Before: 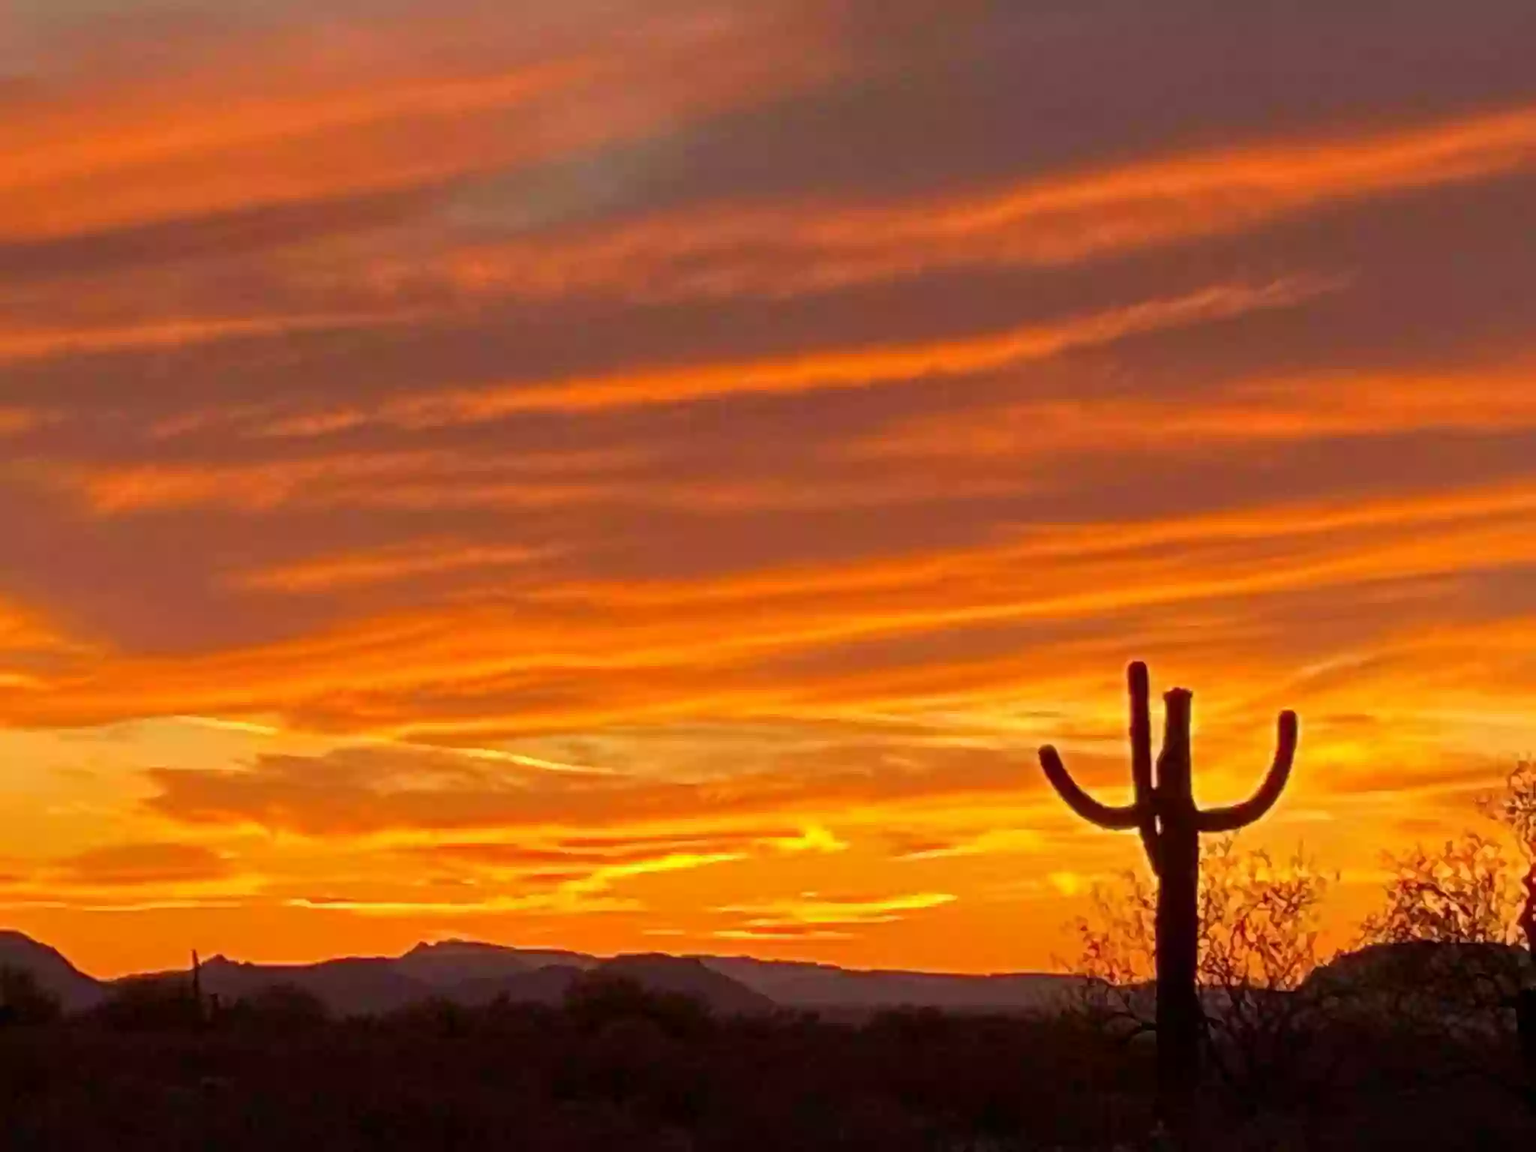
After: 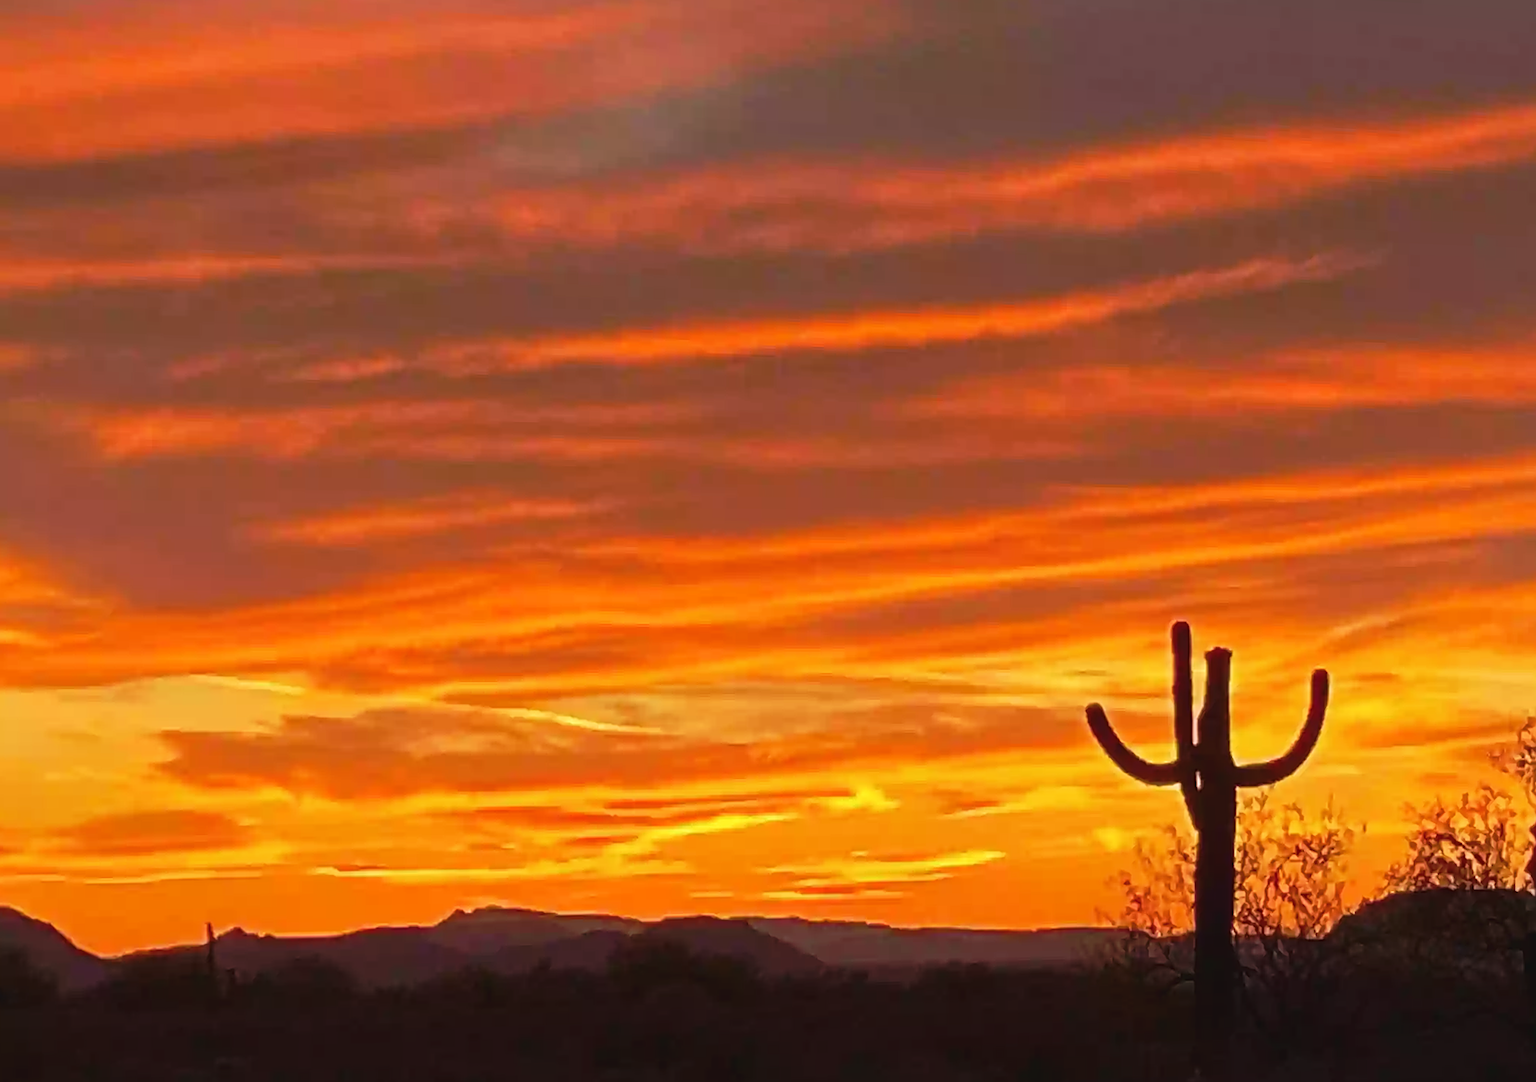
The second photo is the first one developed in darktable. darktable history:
rotate and perspective: rotation 0.679°, lens shift (horizontal) 0.136, crop left 0.009, crop right 0.991, crop top 0.078, crop bottom 0.95
contrast brightness saturation: contrast -0.08, brightness -0.04, saturation -0.11
tone curve: curves: ch0 [(0, 0) (0.003, 0.009) (0.011, 0.019) (0.025, 0.034) (0.044, 0.057) (0.069, 0.082) (0.1, 0.104) (0.136, 0.131) (0.177, 0.165) (0.224, 0.212) (0.277, 0.279) (0.335, 0.342) (0.399, 0.401) (0.468, 0.477) (0.543, 0.572) (0.623, 0.675) (0.709, 0.772) (0.801, 0.85) (0.898, 0.942) (1, 1)], preserve colors none
sharpen: on, module defaults
